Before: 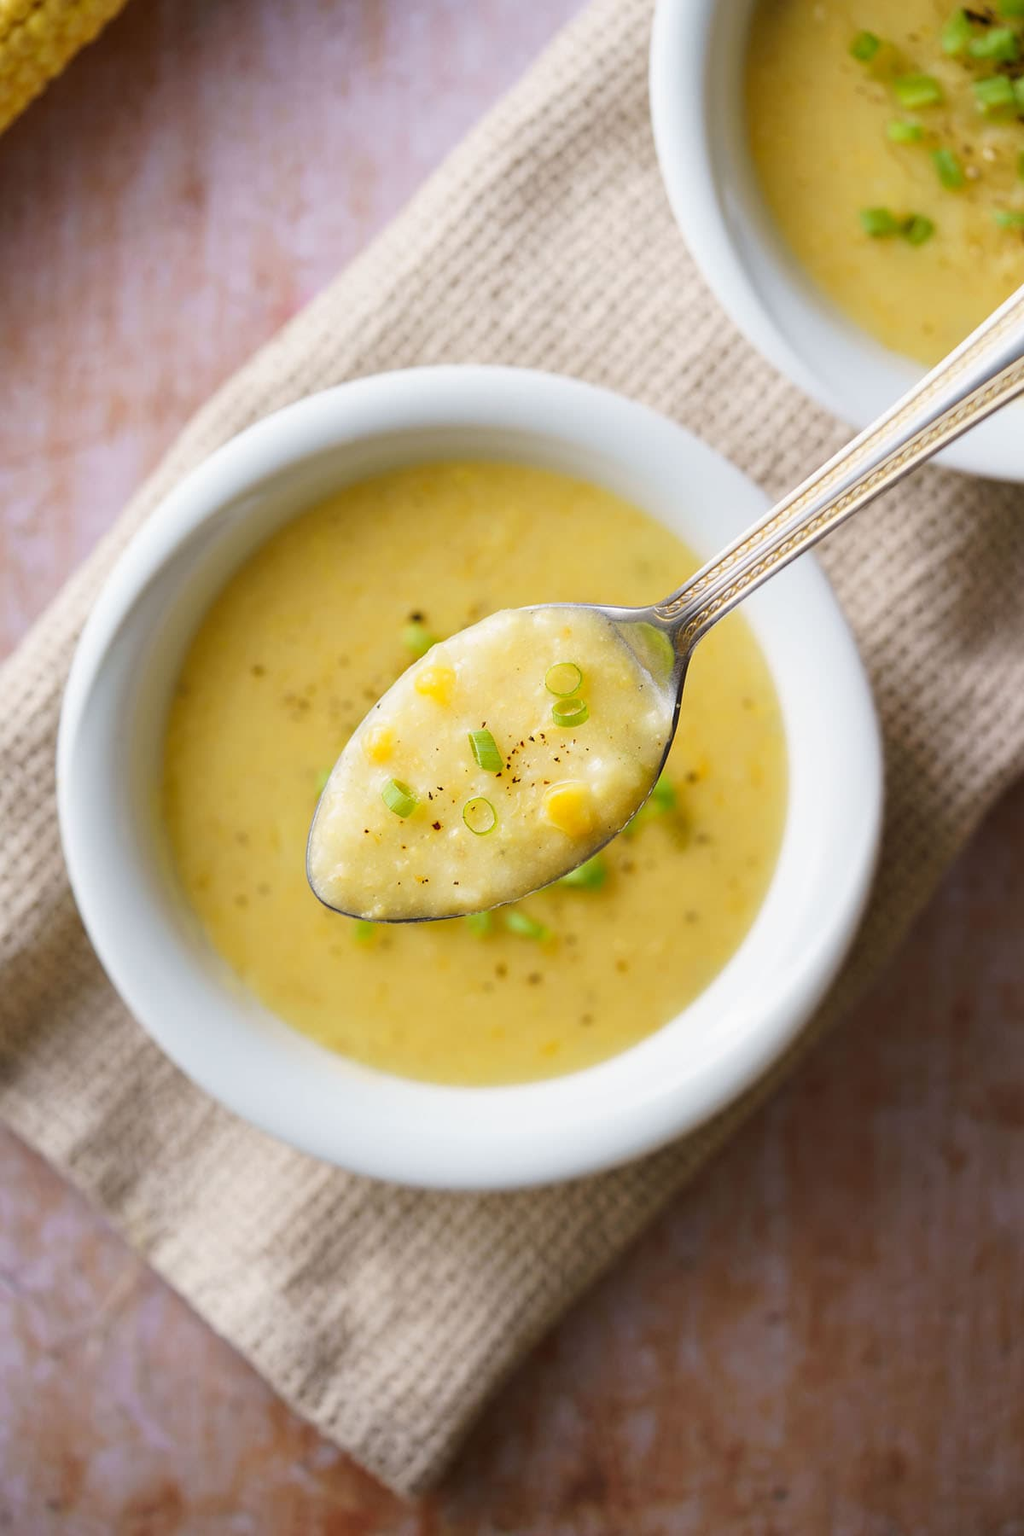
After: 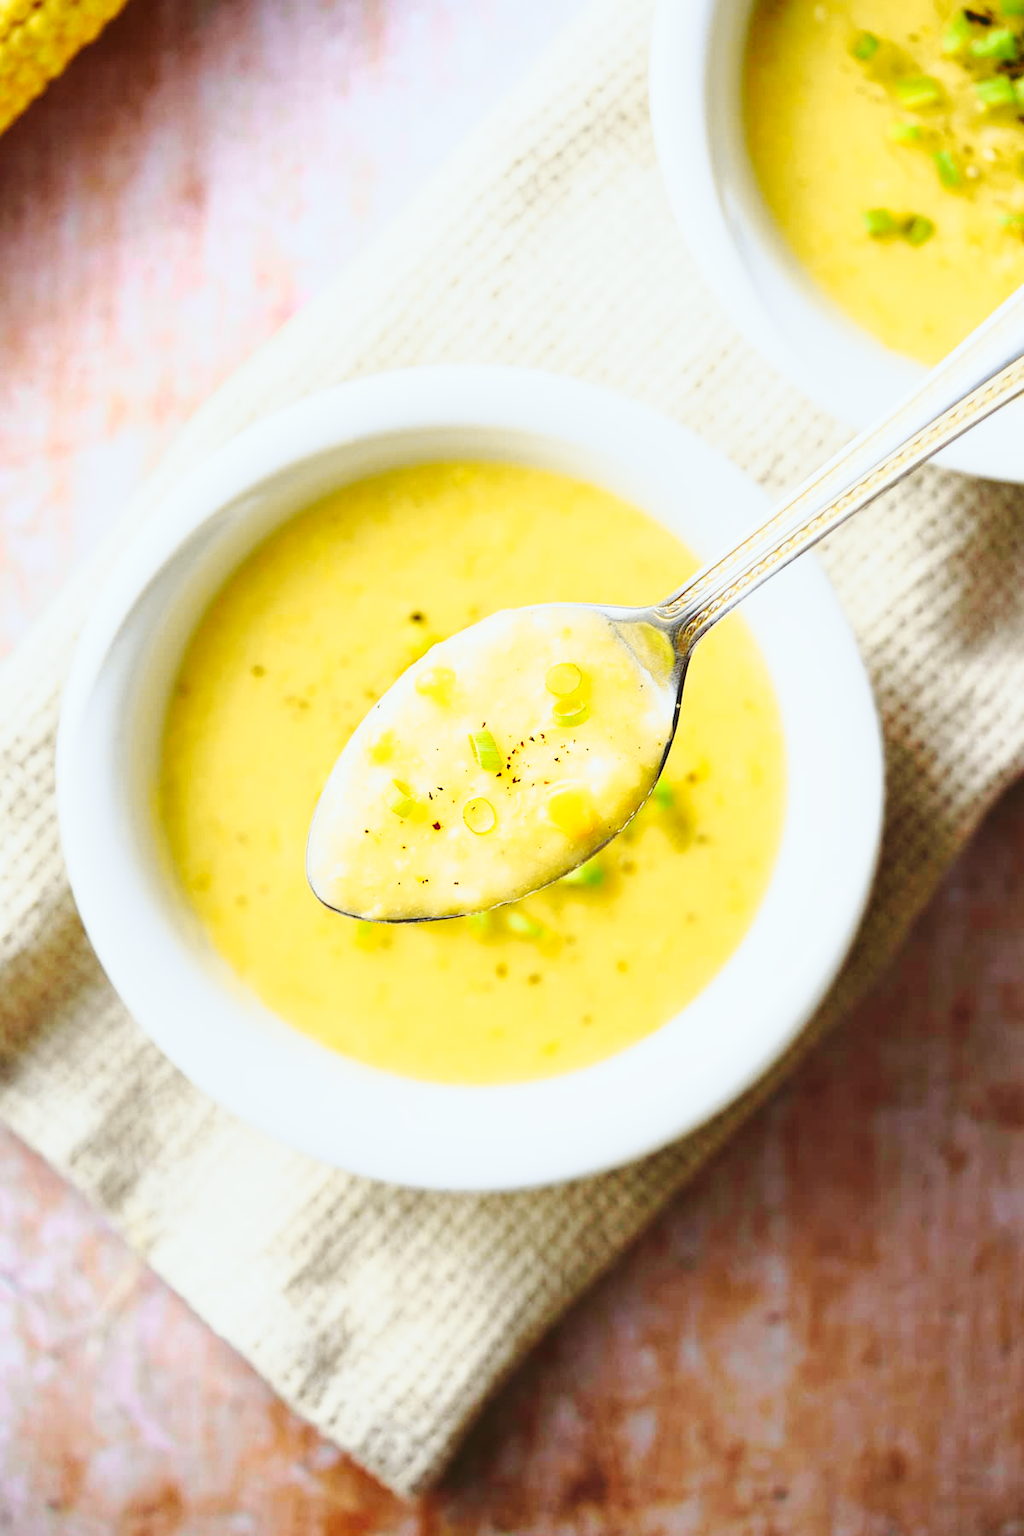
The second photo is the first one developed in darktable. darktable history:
rgb levels: preserve colors max RGB
tone curve: curves: ch0 [(0, 0.074) (0.129, 0.136) (0.285, 0.301) (0.689, 0.764) (0.854, 0.926) (0.987, 0.977)]; ch1 [(0, 0) (0.337, 0.249) (0.434, 0.437) (0.485, 0.491) (0.515, 0.495) (0.566, 0.57) (0.625, 0.625) (0.764, 0.806) (1, 1)]; ch2 [(0, 0) (0.314, 0.301) (0.401, 0.411) (0.505, 0.499) (0.54, 0.54) (0.608, 0.613) (0.706, 0.735) (1, 1)], color space Lab, independent channels, preserve colors none
base curve: curves: ch0 [(0, 0) (0.028, 0.03) (0.121, 0.232) (0.46, 0.748) (0.859, 0.968) (1, 1)], preserve colors none
